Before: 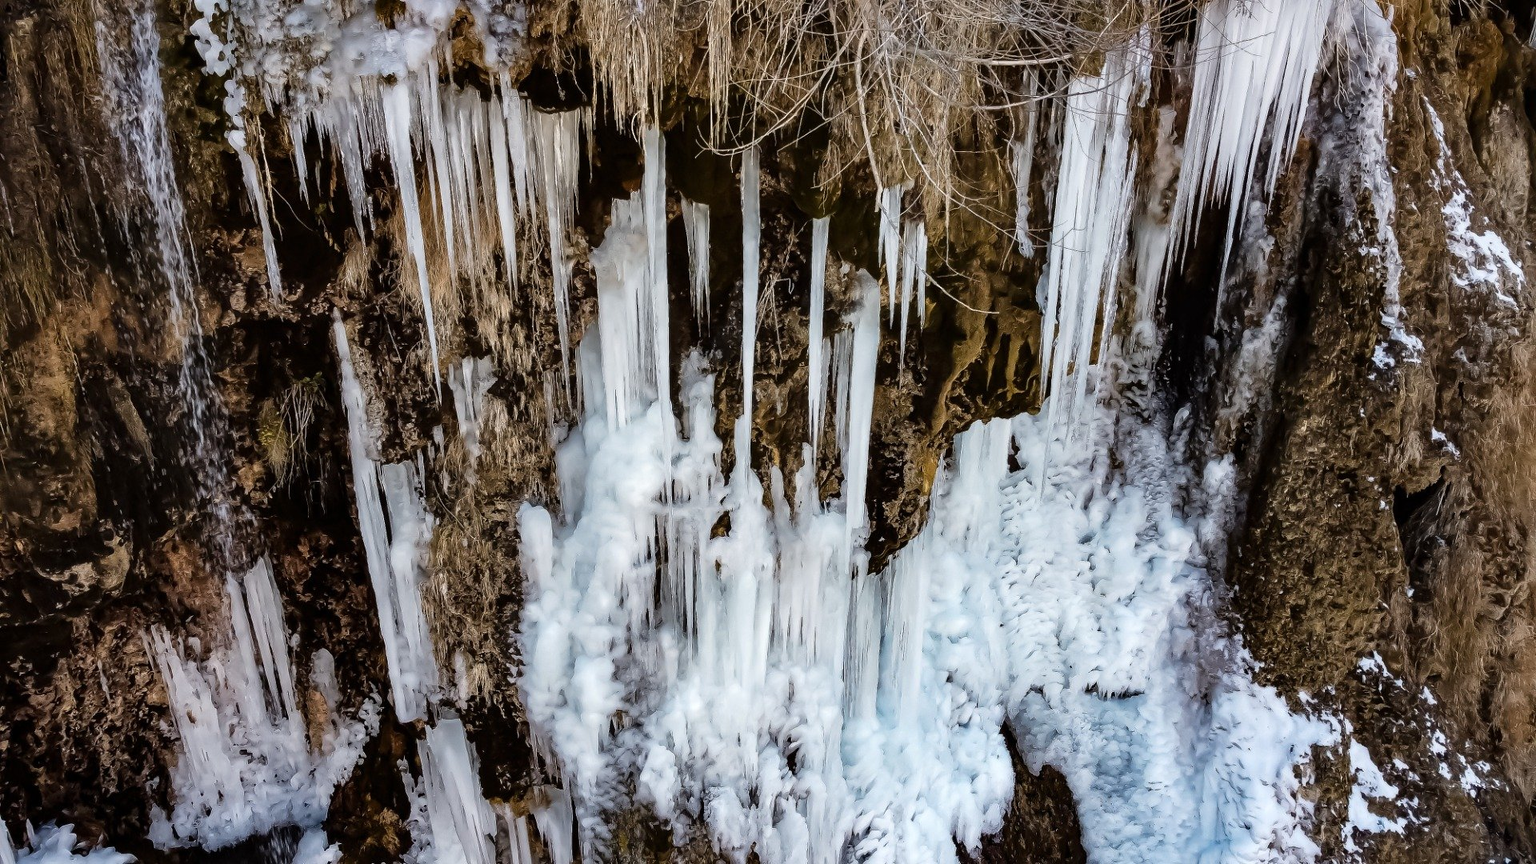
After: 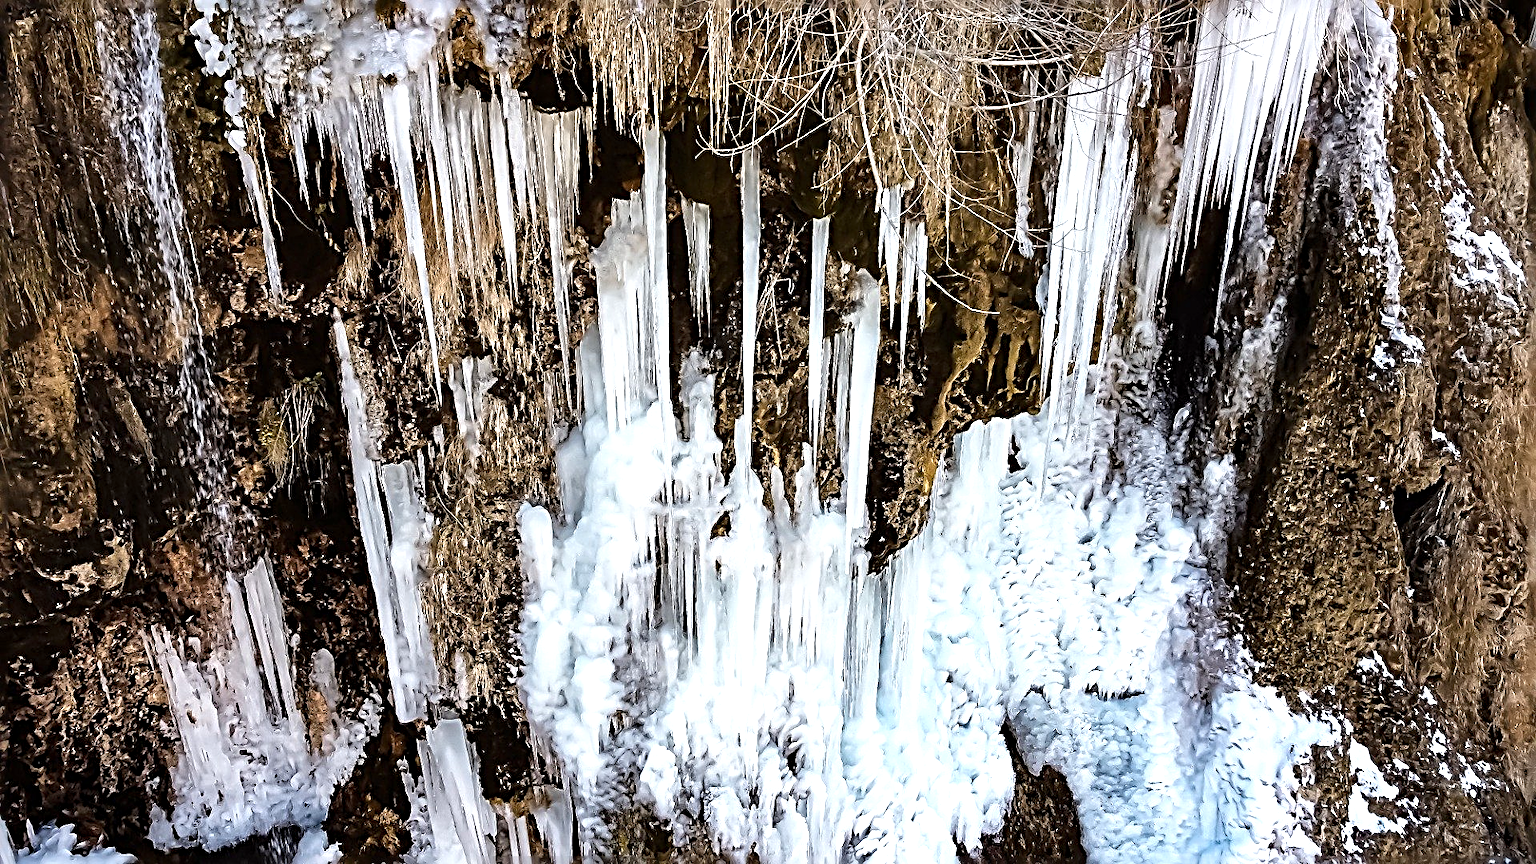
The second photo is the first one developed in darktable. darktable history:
exposure: exposure 0.606 EV, compensate highlight preservation false
sharpen: radius 3.678, amount 0.941
